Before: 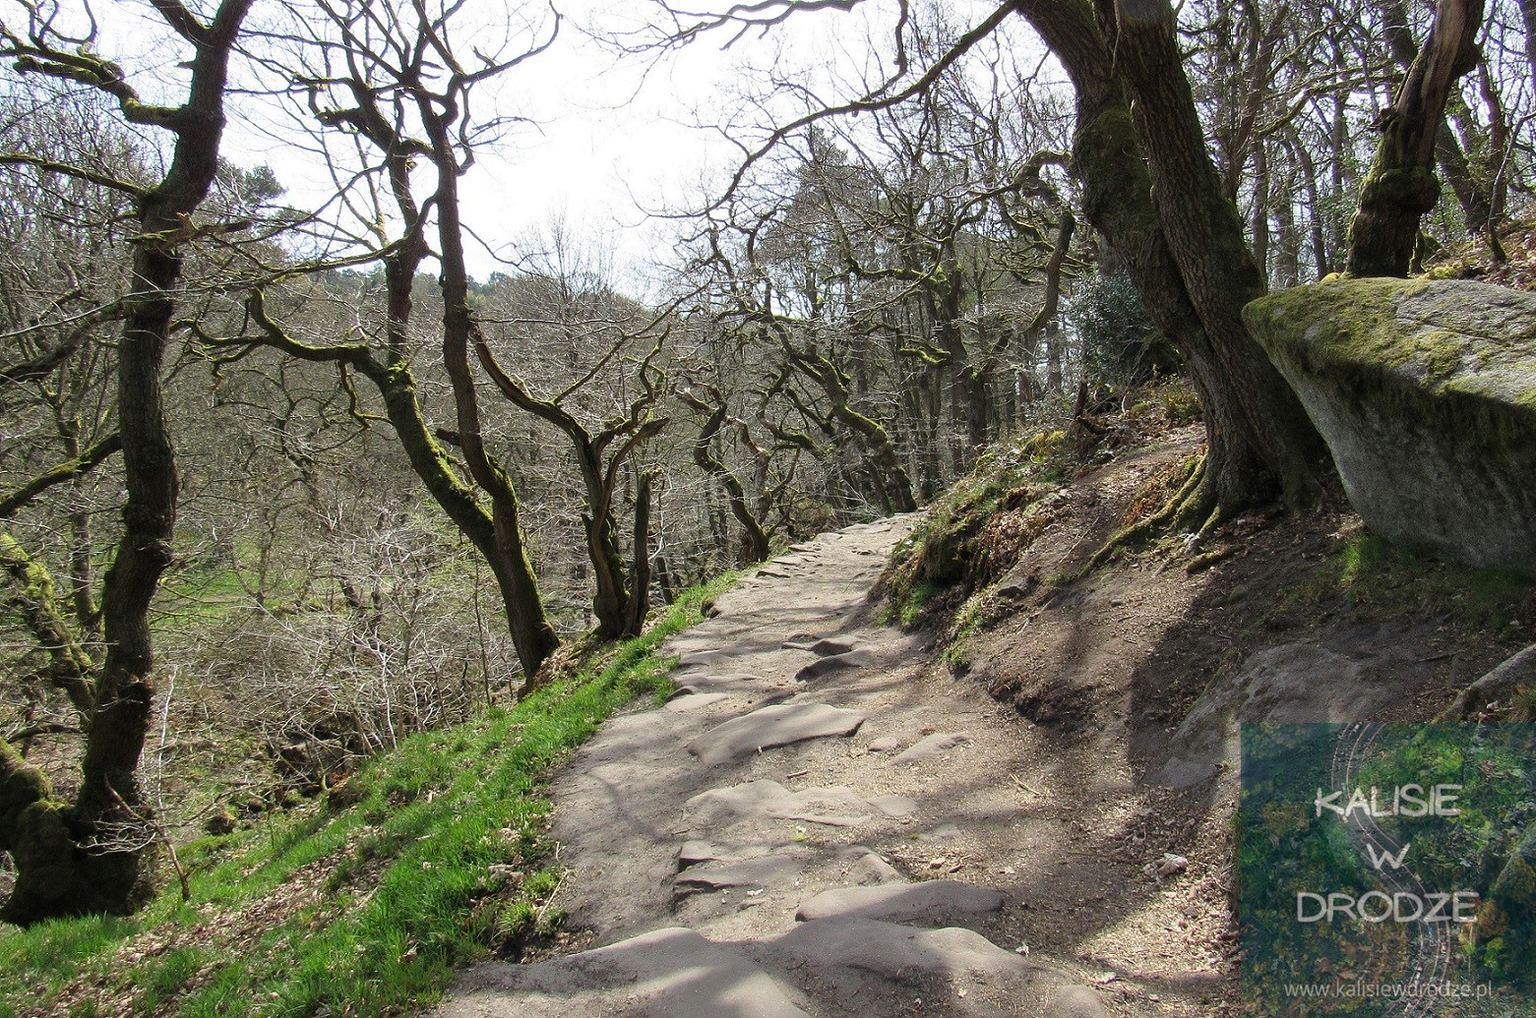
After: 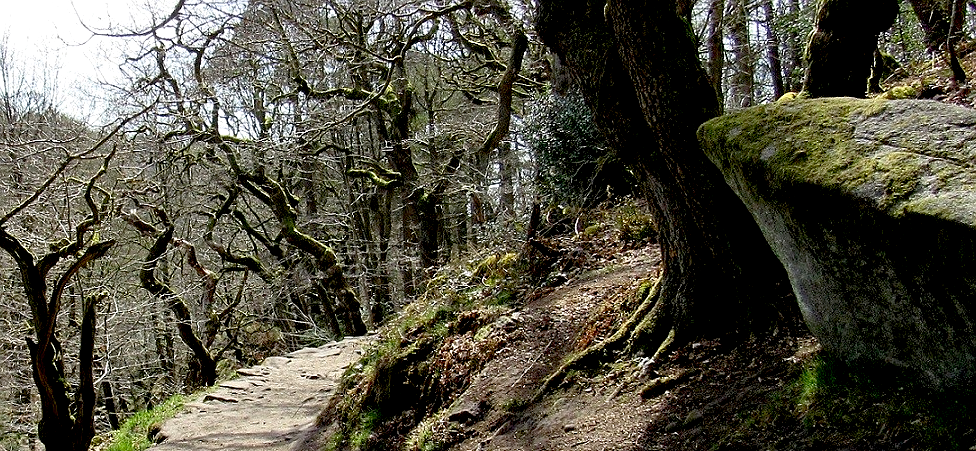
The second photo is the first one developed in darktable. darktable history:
exposure: black level correction 0.026, exposure 0.183 EV, compensate highlight preservation false
crop: left 36.206%, top 17.901%, right 0.457%, bottom 38.504%
sharpen: radius 1.474, amount 0.397, threshold 1.448
